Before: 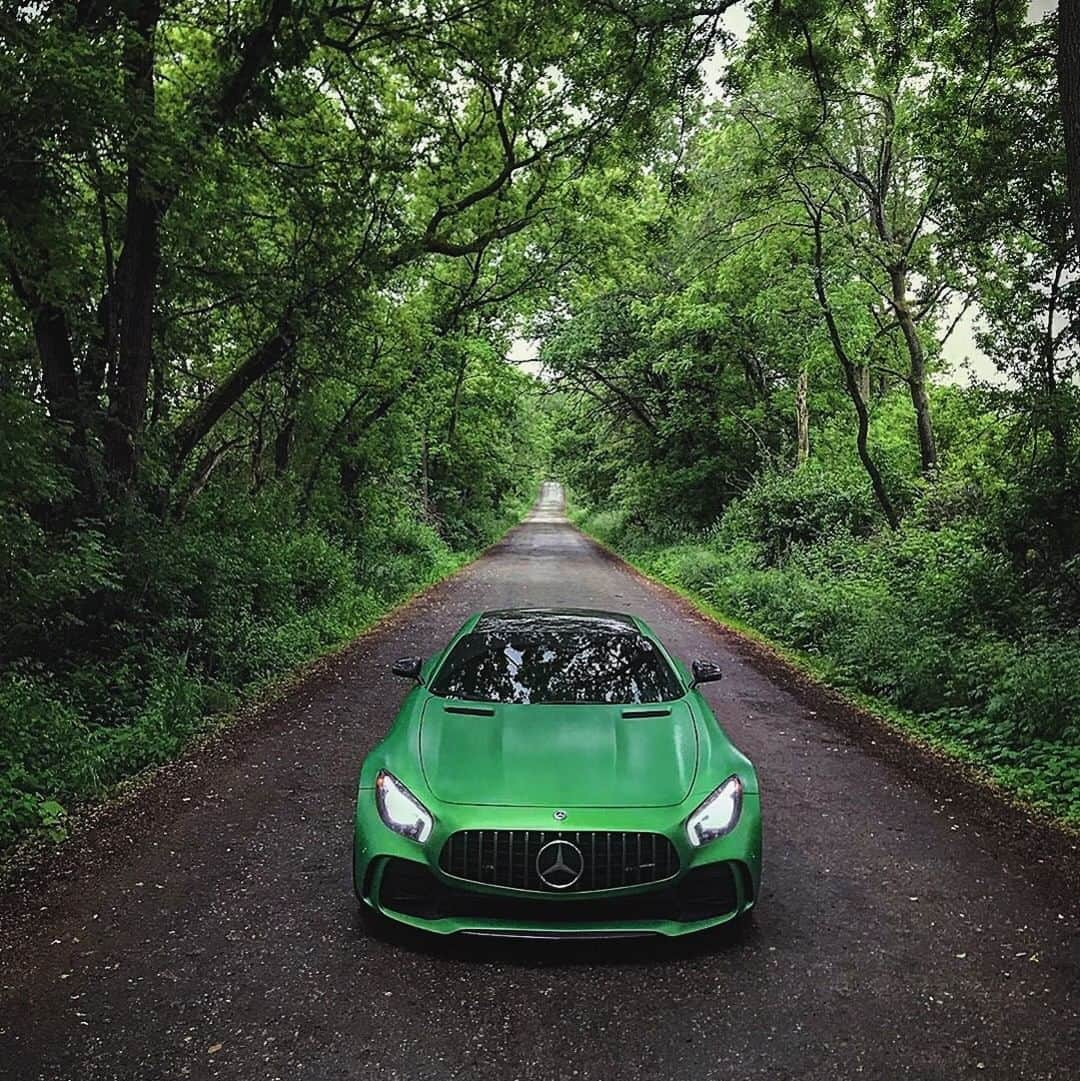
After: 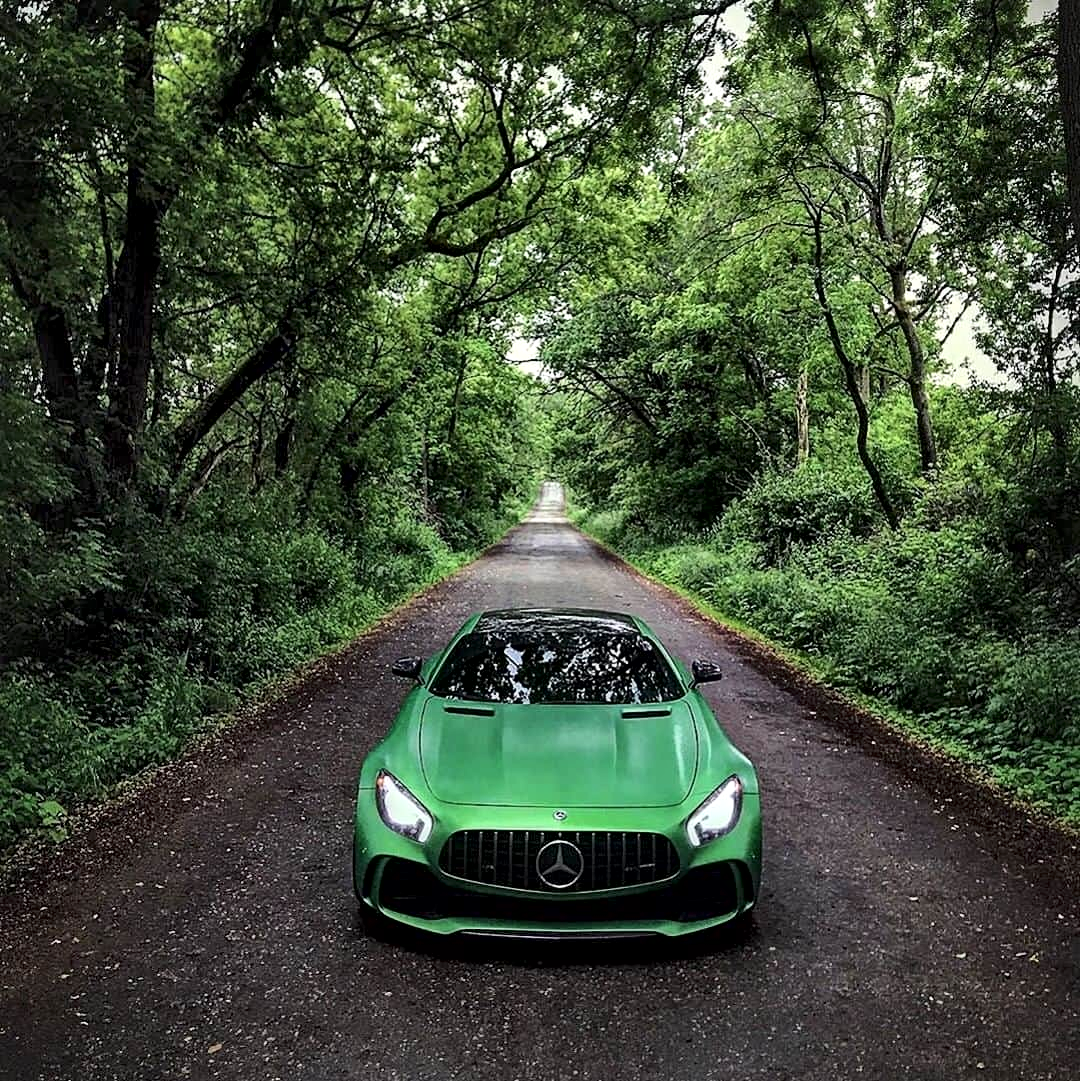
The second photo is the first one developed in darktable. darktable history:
local contrast: mode bilateral grid, contrast 71, coarseness 76, detail 181%, midtone range 0.2
